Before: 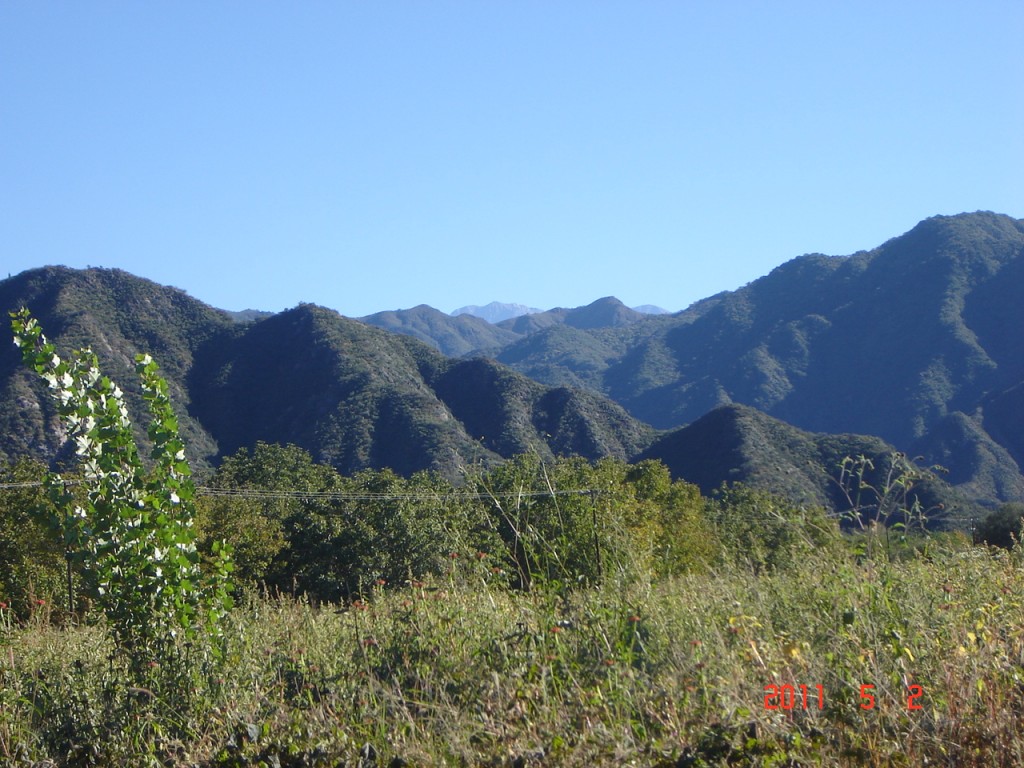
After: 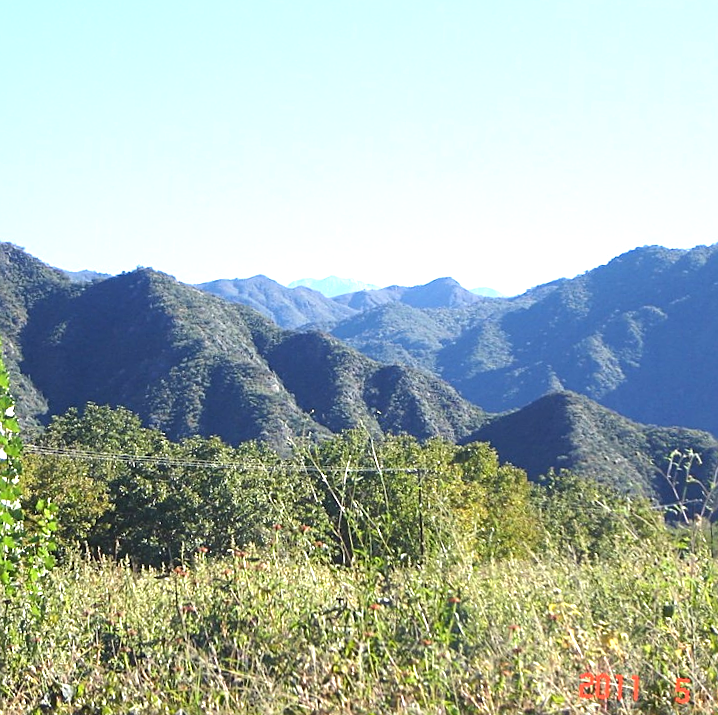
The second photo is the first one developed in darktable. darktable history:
crop and rotate: angle -3.14°, left 13.958%, top 0.043%, right 10.893%, bottom 0.078%
sharpen: on, module defaults
exposure: black level correction 0, exposure 1.199 EV, compensate highlight preservation false
